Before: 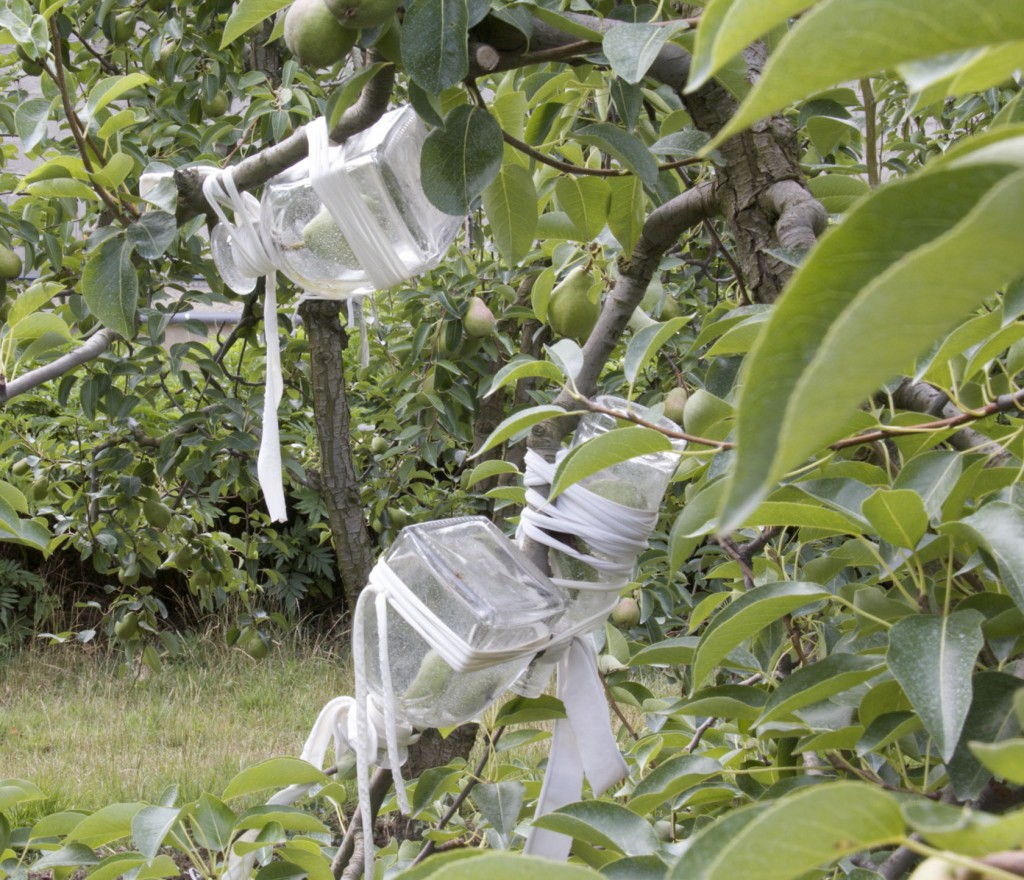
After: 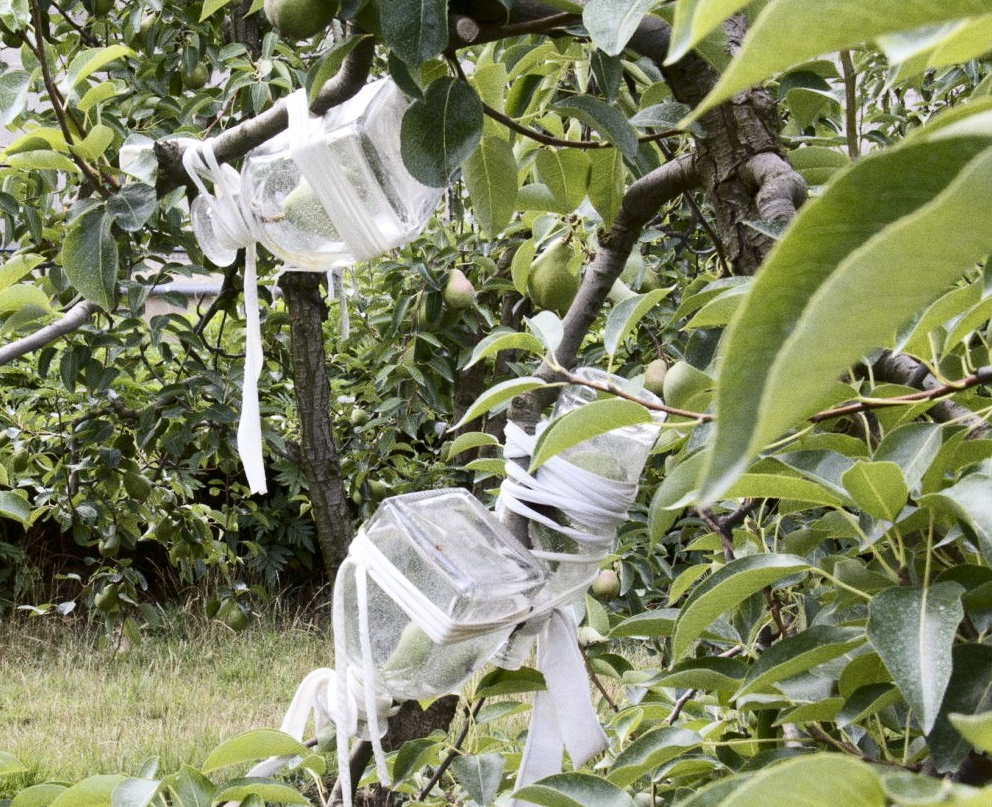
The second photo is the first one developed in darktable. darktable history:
crop: left 1.964%, top 3.251%, right 1.122%, bottom 4.933%
contrast brightness saturation: contrast 0.28
grain: coarseness 0.47 ISO
